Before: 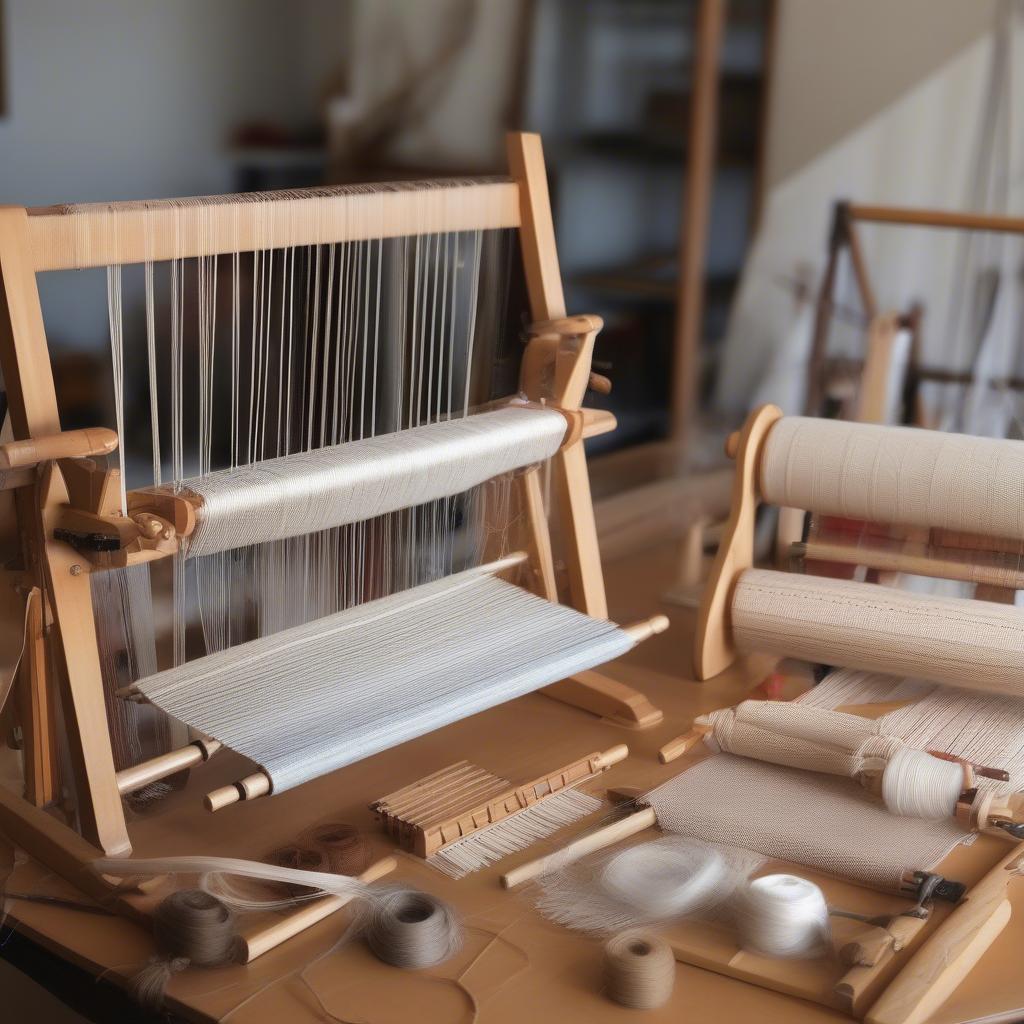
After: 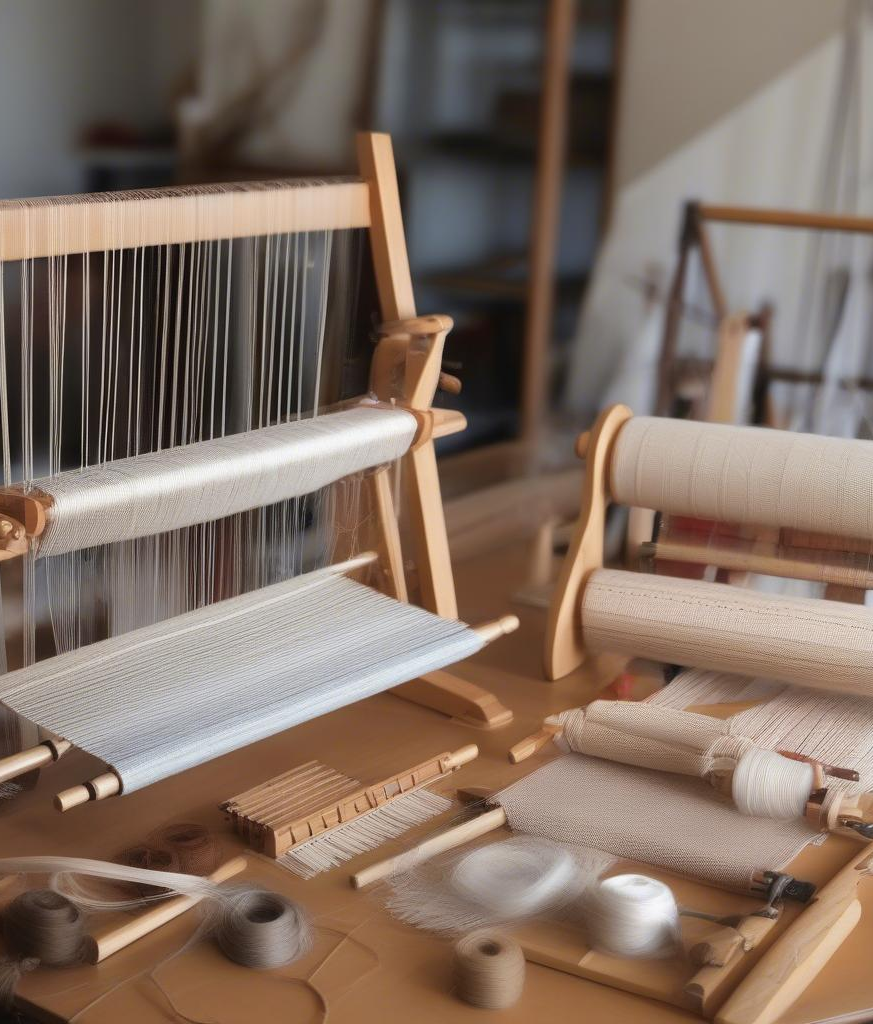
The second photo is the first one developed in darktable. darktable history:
crop and rotate: left 14.703%
